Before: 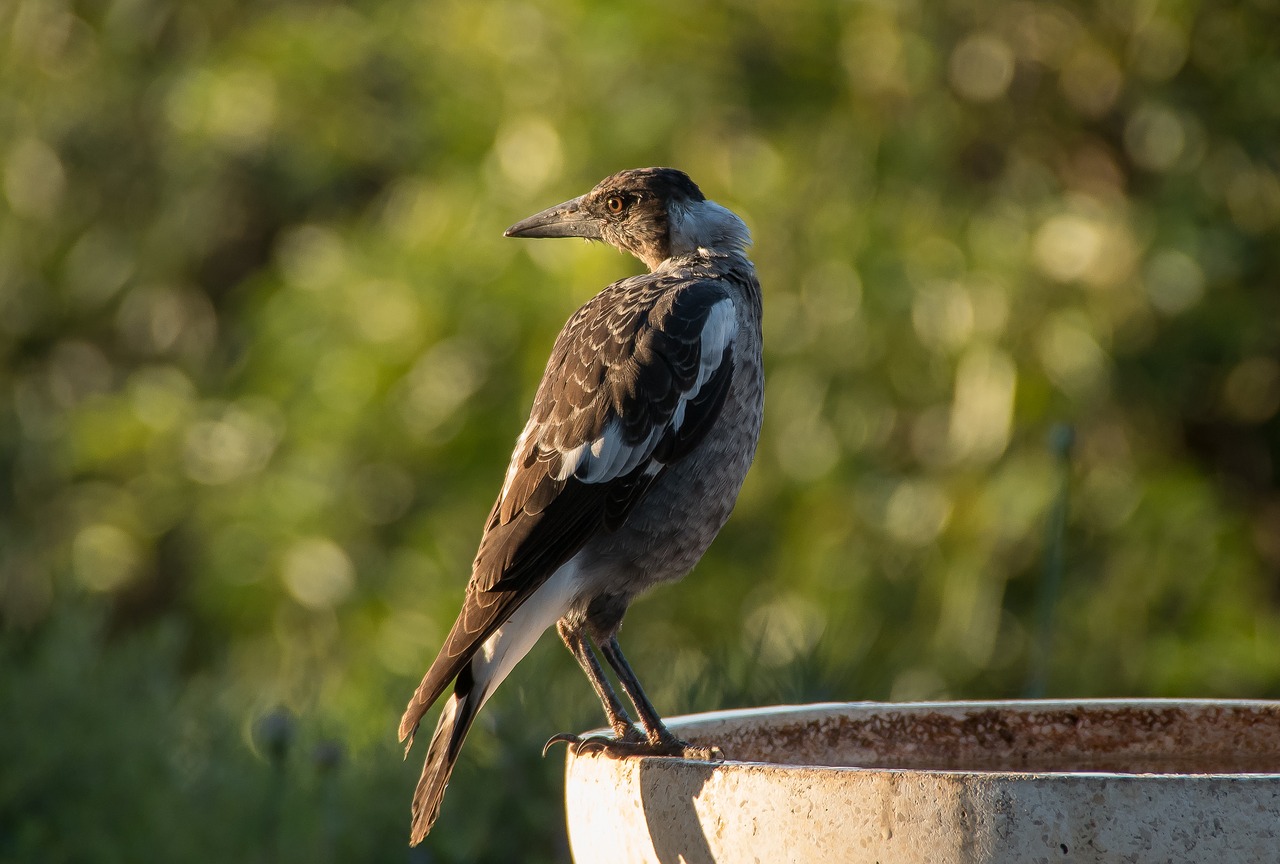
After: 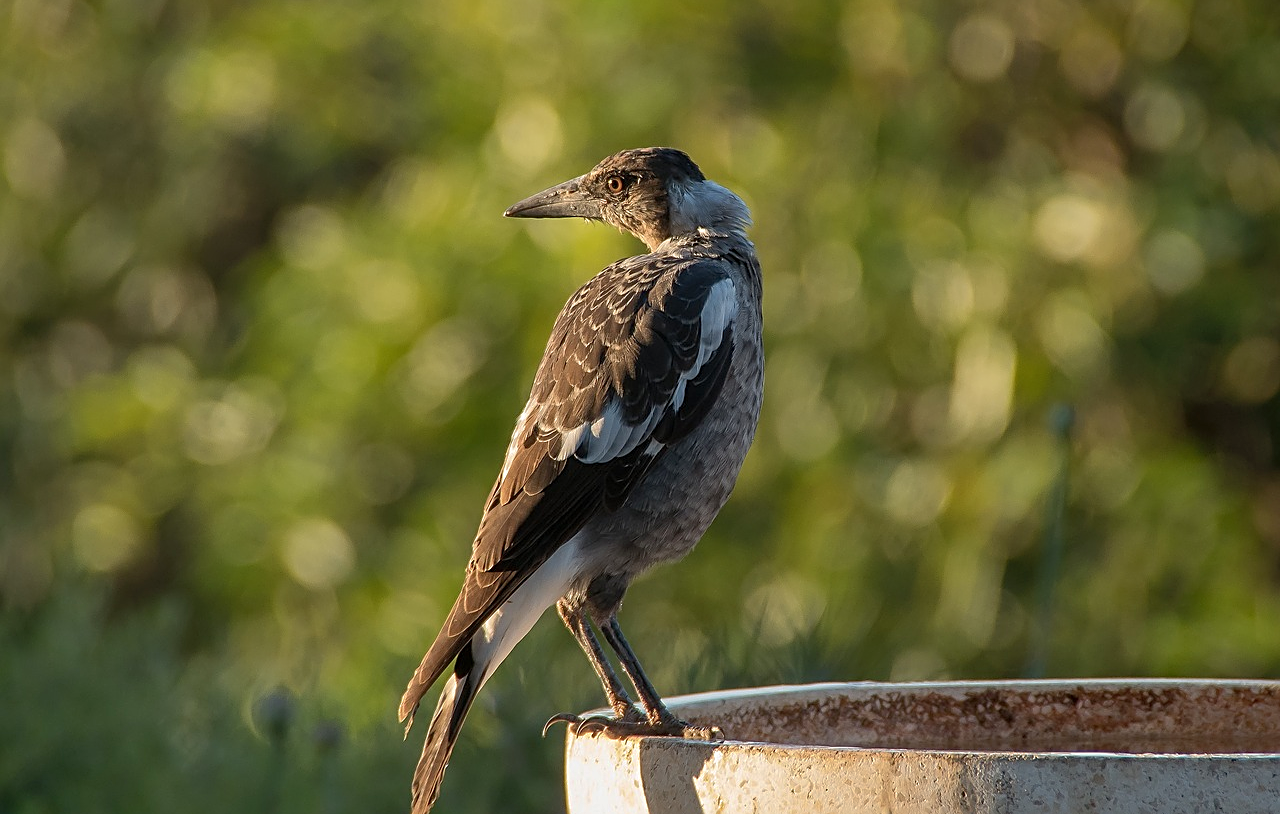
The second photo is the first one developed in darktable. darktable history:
crop and rotate: top 2.43%, bottom 3.26%
shadows and highlights: on, module defaults
sharpen: on, module defaults
